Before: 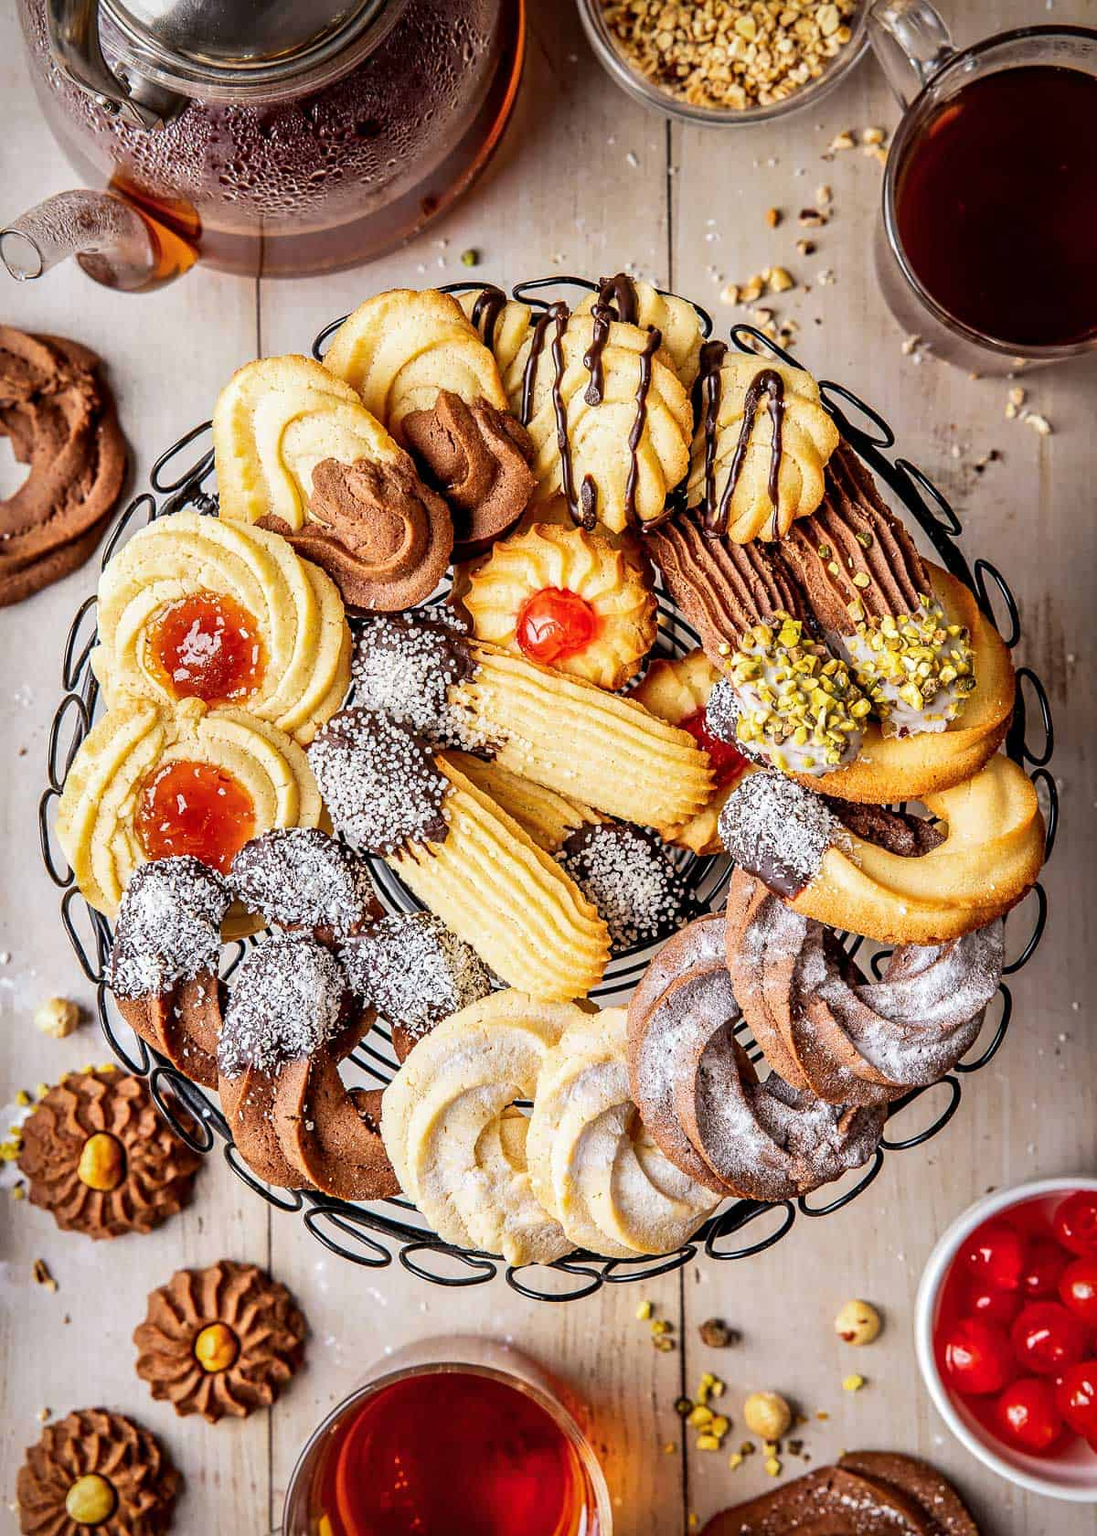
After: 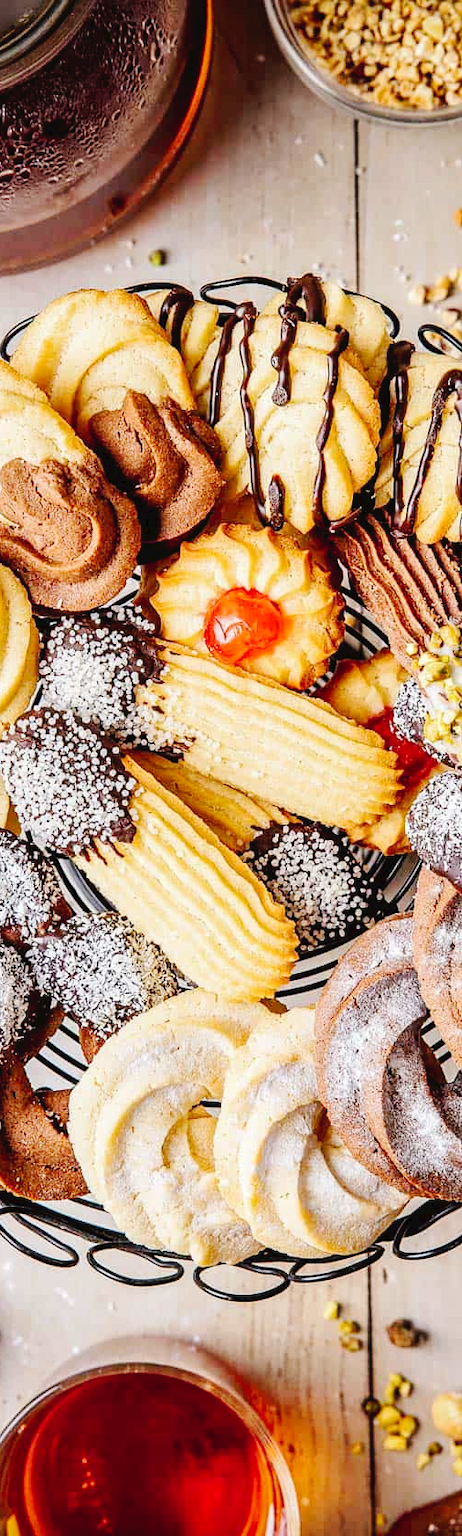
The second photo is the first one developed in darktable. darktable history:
tone curve: curves: ch0 [(0, 0) (0.003, 0.035) (0.011, 0.035) (0.025, 0.035) (0.044, 0.046) (0.069, 0.063) (0.1, 0.084) (0.136, 0.123) (0.177, 0.174) (0.224, 0.232) (0.277, 0.304) (0.335, 0.387) (0.399, 0.476) (0.468, 0.566) (0.543, 0.639) (0.623, 0.714) (0.709, 0.776) (0.801, 0.851) (0.898, 0.921) (1, 1)], preserve colors none
crop: left 28.583%, right 29.231%
